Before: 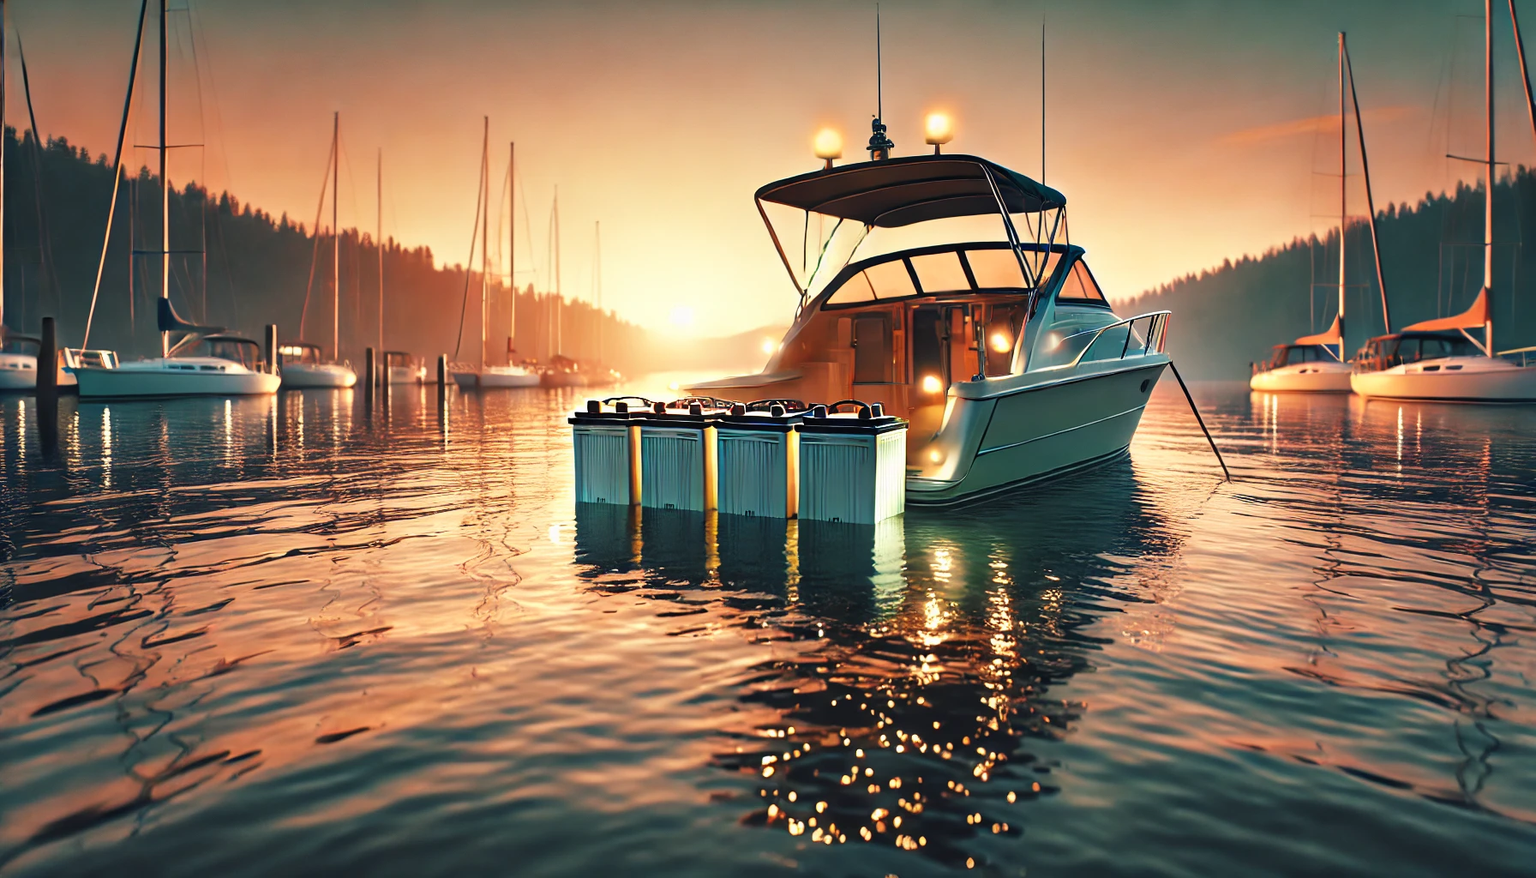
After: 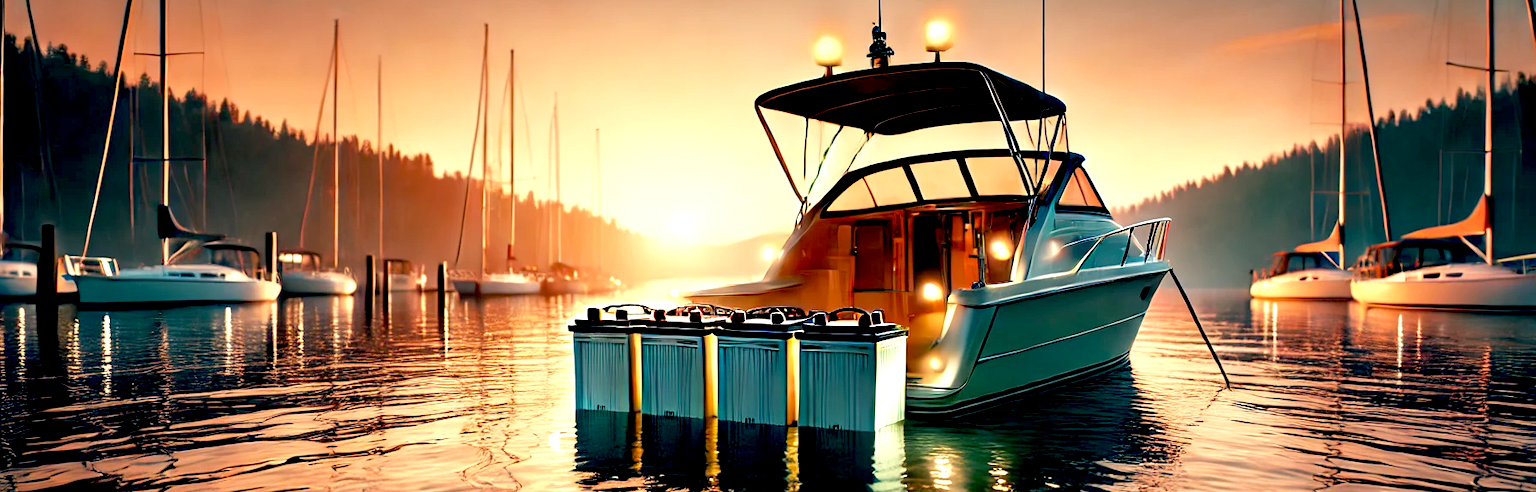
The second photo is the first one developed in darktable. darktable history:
crop and rotate: top 10.605%, bottom 33.274%
exposure: black level correction 0.031, exposure 0.304 EV, compensate highlight preservation false
